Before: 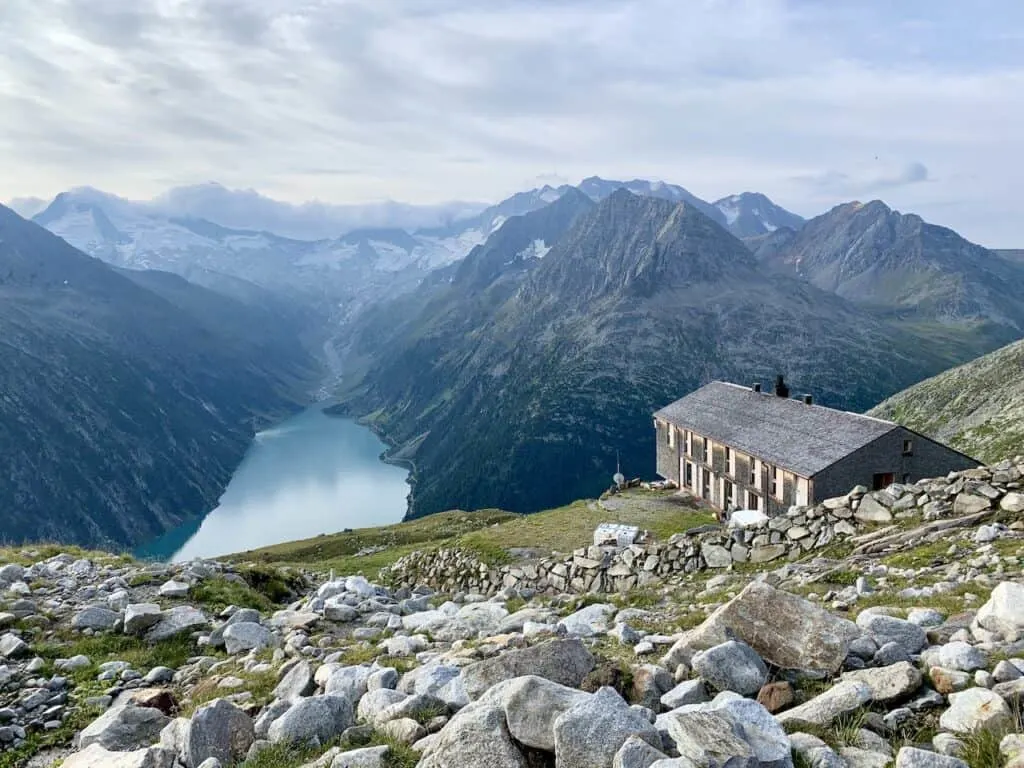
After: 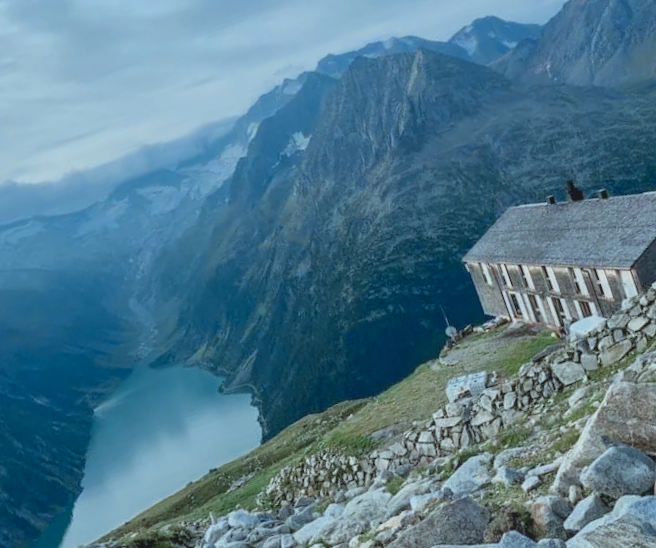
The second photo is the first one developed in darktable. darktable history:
local contrast: highlights 48%, shadows 7%, detail 98%
crop and rotate: angle 19.39°, left 6.866%, right 4.291%, bottom 1.084%
color correction: highlights a* -11.49, highlights b* -15.2
color zones: curves: ch0 [(0, 0.5) (0.125, 0.4) (0.25, 0.5) (0.375, 0.4) (0.5, 0.4) (0.625, 0.35) (0.75, 0.35) (0.875, 0.5)]; ch1 [(0, 0.35) (0.125, 0.45) (0.25, 0.35) (0.375, 0.35) (0.5, 0.35) (0.625, 0.35) (0.75, 0.45) (0.875, 0.35)]; ch2 [(0, 0.6) (0.125, 0.5) (0.25, 0.5) (0.375, 0.6) (0.5, 0.6) (0.625, 0.5) (0.75, 0.5) (0.875, 0.5)]
